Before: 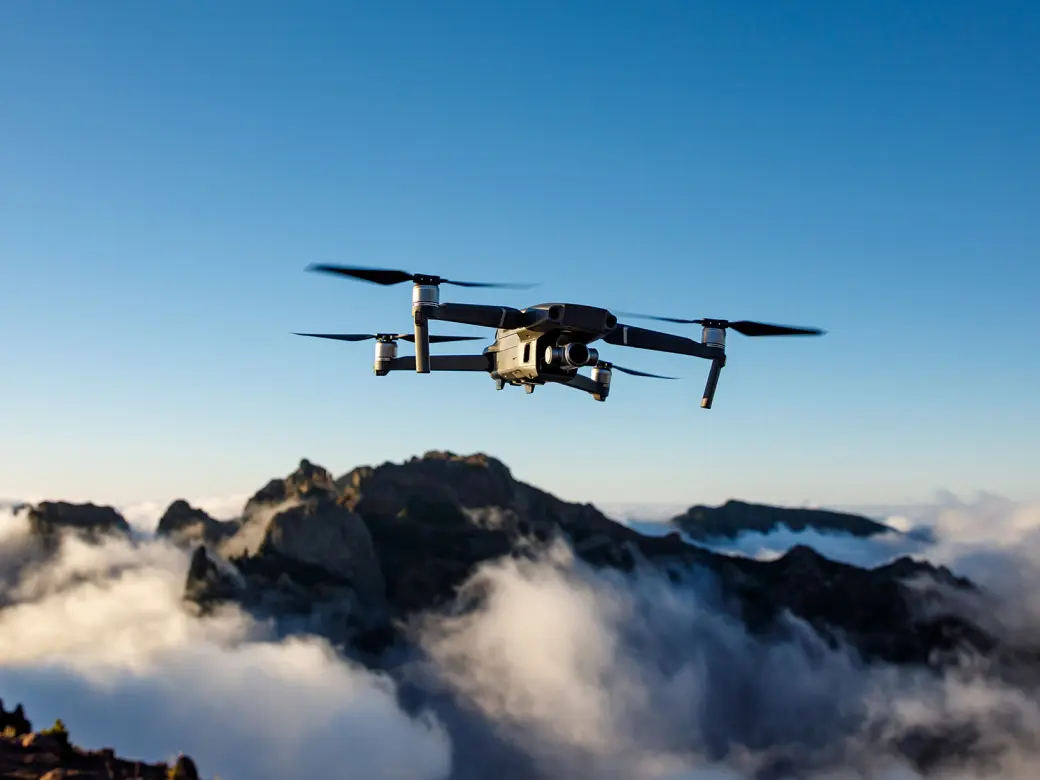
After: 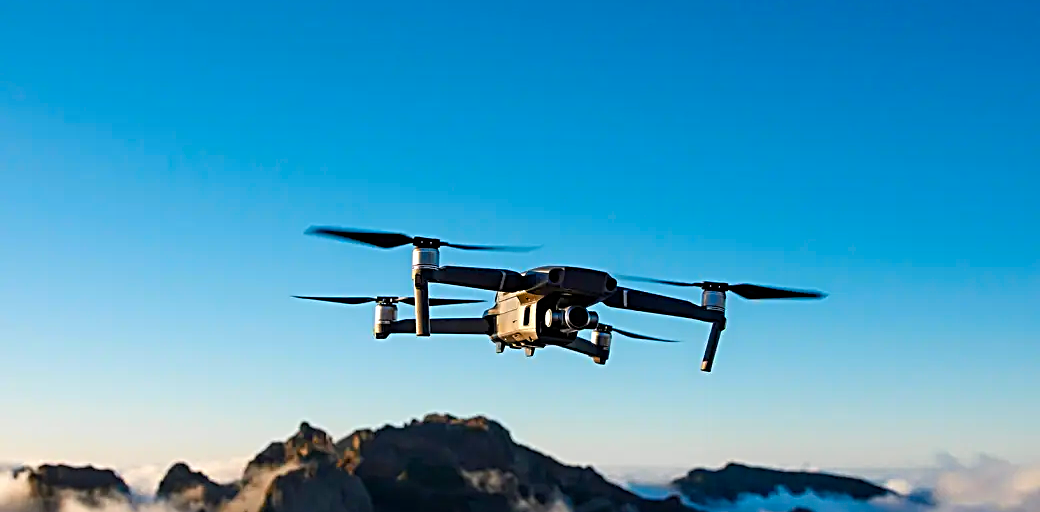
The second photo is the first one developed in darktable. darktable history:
color balance rgb: linear chroma grading › global chroma 8.33%, perceptual saturation grading › global saturation 18.52%, global vibrance 7.87%
crop and rotate: top 4.848%, bottom 29.503%
color zones: curves: ch1 [(0.263, 0.53) (0.376, 0.287) (0.487, 0.512) (0.748, 0.547) (1, 0.513)]; ch2 [(0.262, 0.45) (0.751, 0.477)], mix 31.98%
sharpen: radius 2.676, amount 0.669
